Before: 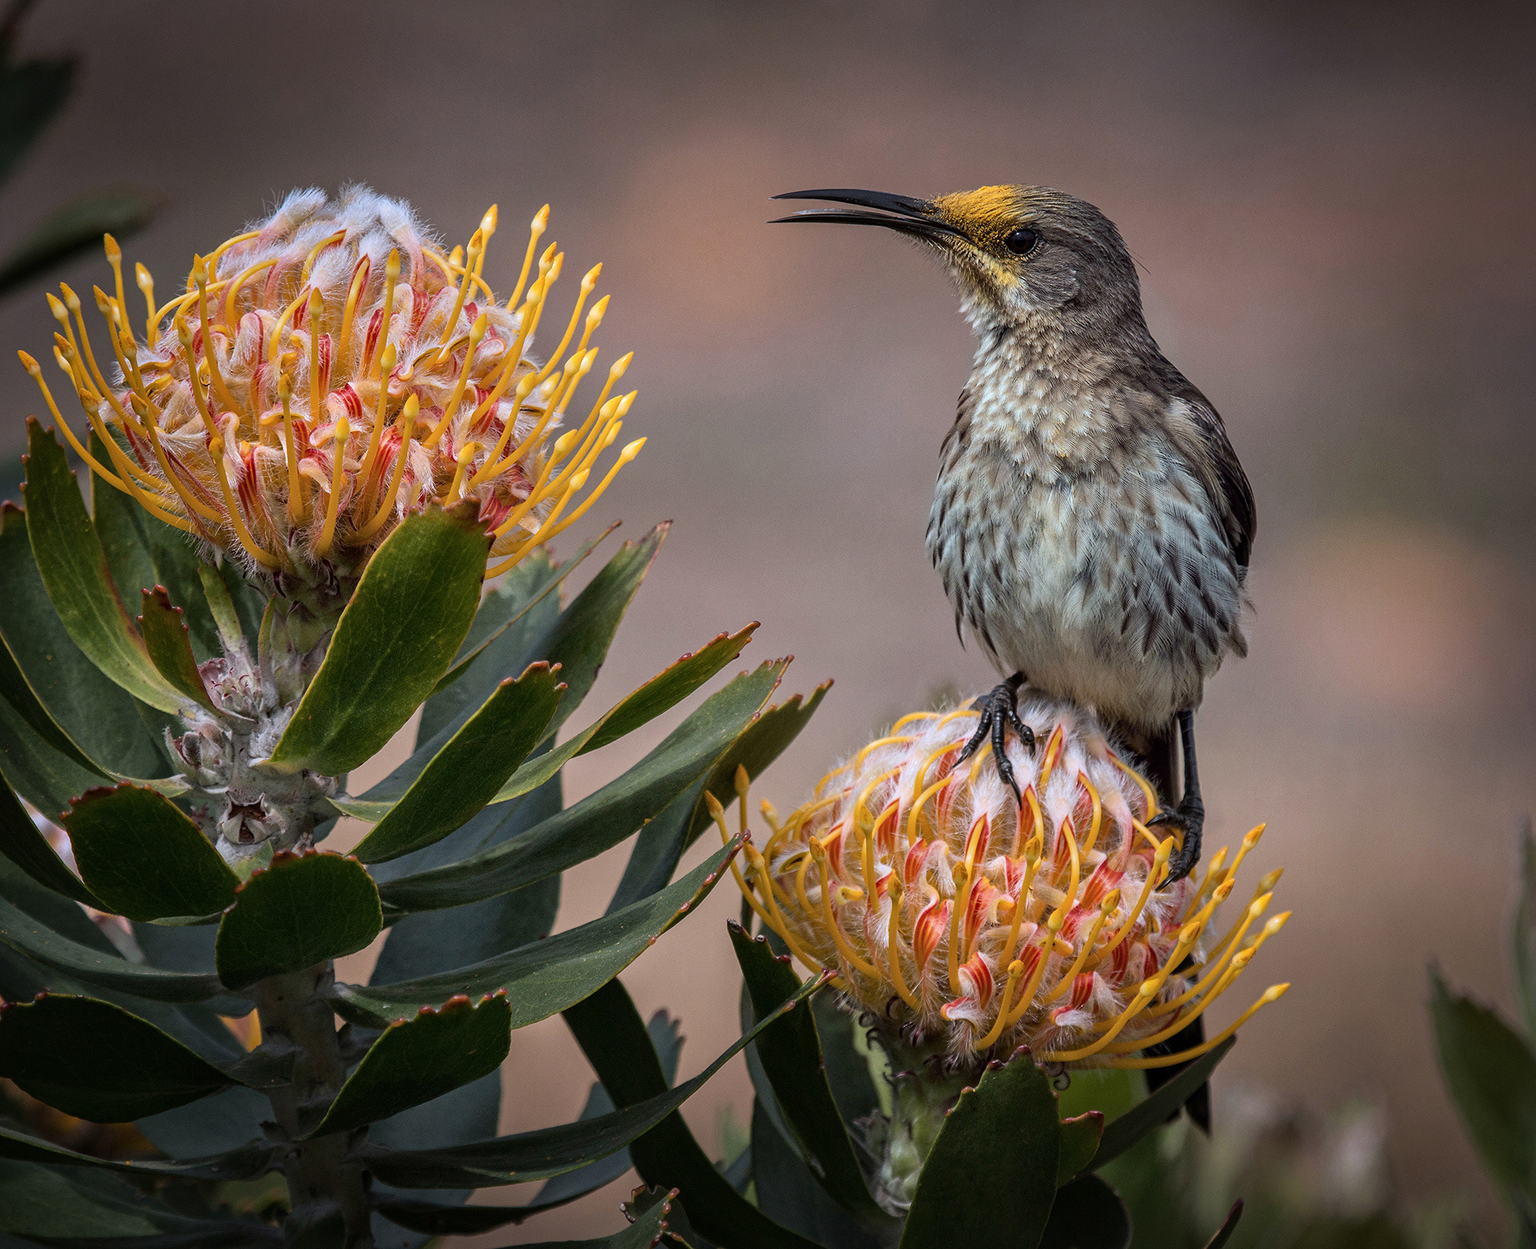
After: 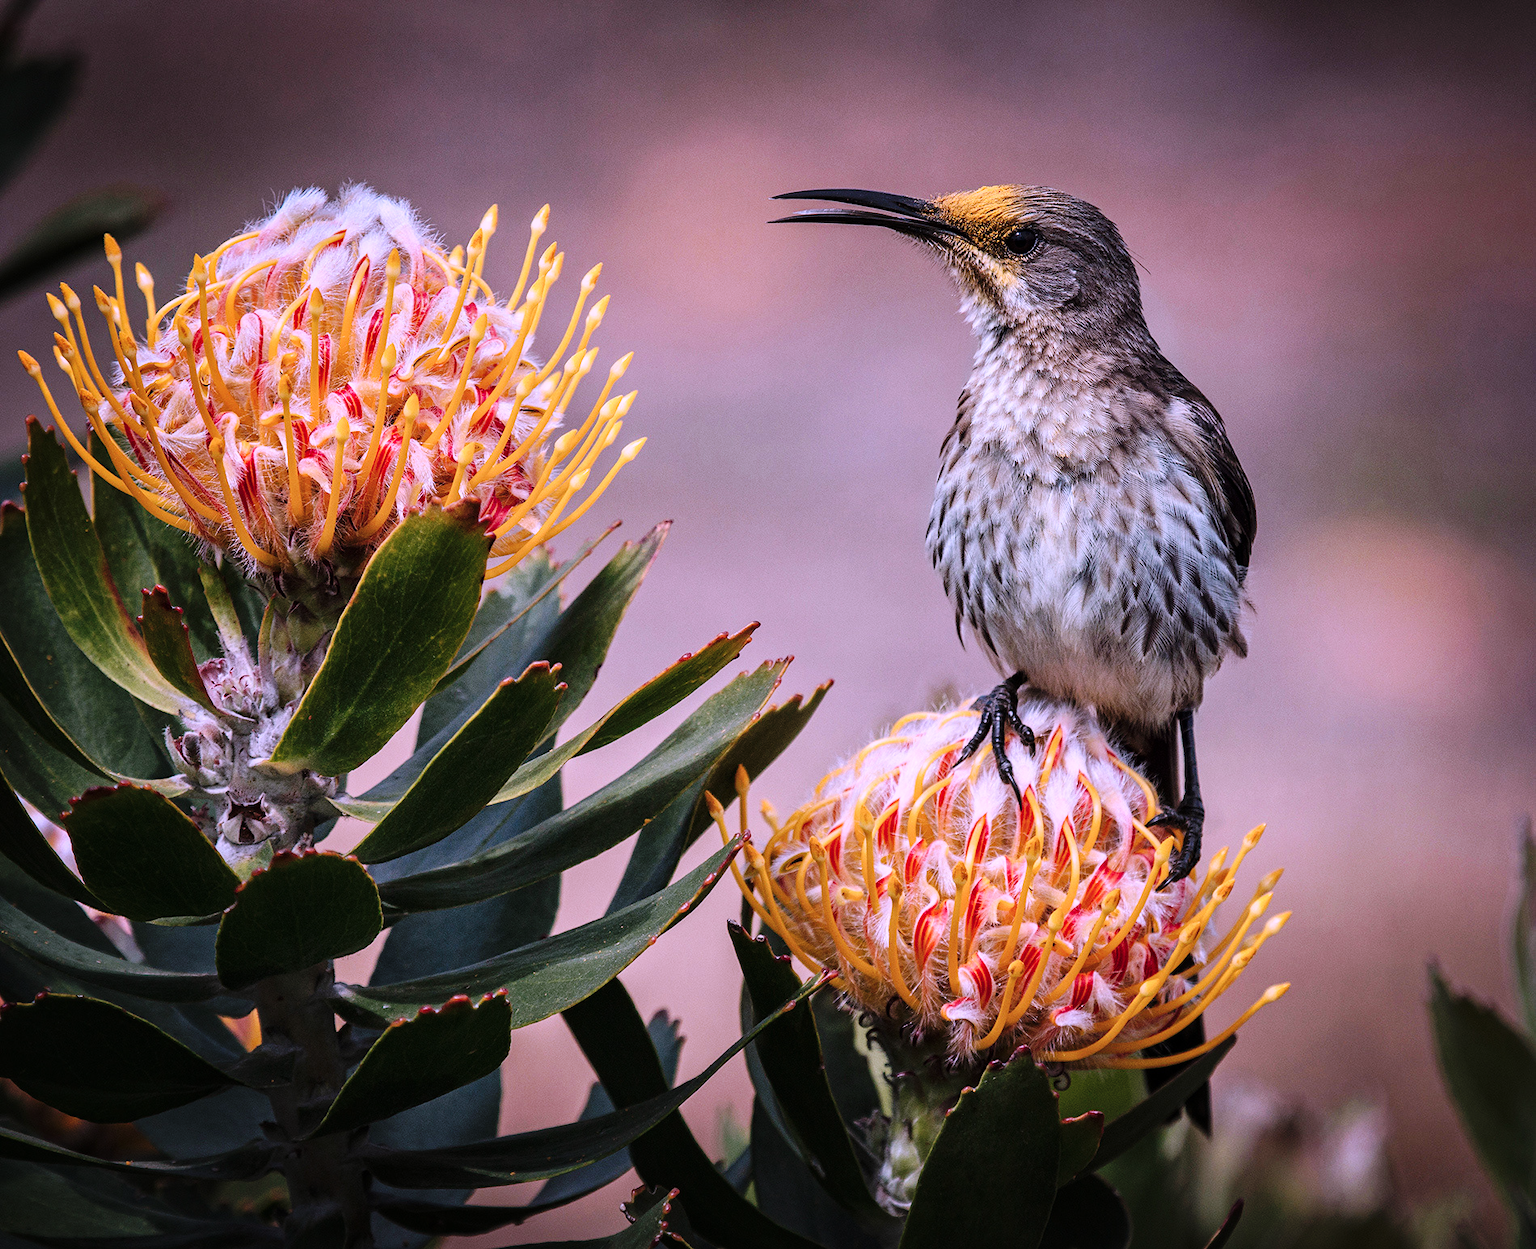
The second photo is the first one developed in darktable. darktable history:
color correction: highlights a* 15.03, highlights b* -25.07
base curve: curves: ch0 [(0, 0) (0.036, 0.025) (0.121, 0.166) (0.206, 0.329) (0.605, 0.79) (1, 1)], preserve colors none
